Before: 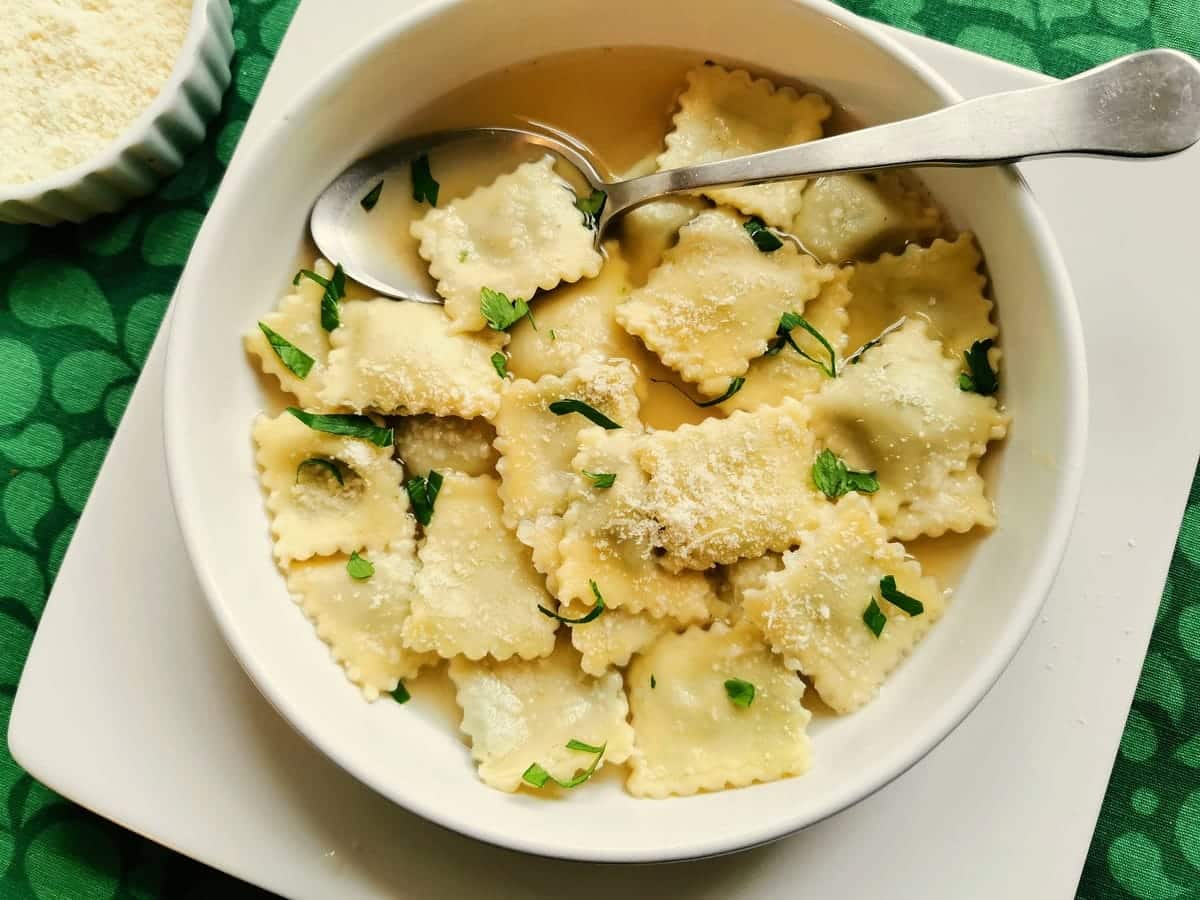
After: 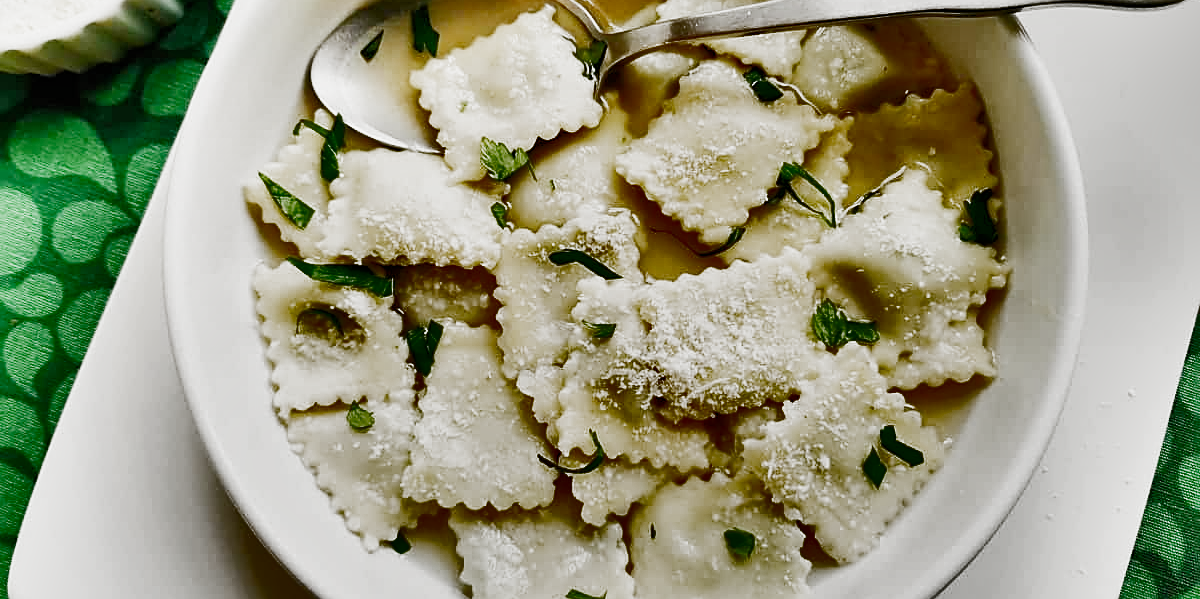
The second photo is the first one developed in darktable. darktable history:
crop: top 16.676%, bottom 16.731%
shadows and highlights: shadows 17.97, highlights -83.74, soften with gaussian
sharpen: on, module defaults
exposure: black level correction 0, exposure 1.46 EV, compensate exposure bias true, compensate highlight preservation false
filmic rgb: black relative exposure -7.65 EV, white relative exposure 4.56 EV, hardness 3.61, add noise in highlights 0.001, preserve chrominance no, color science v3 (2019), use custom middle-gray values true, contrast in highlights soft
